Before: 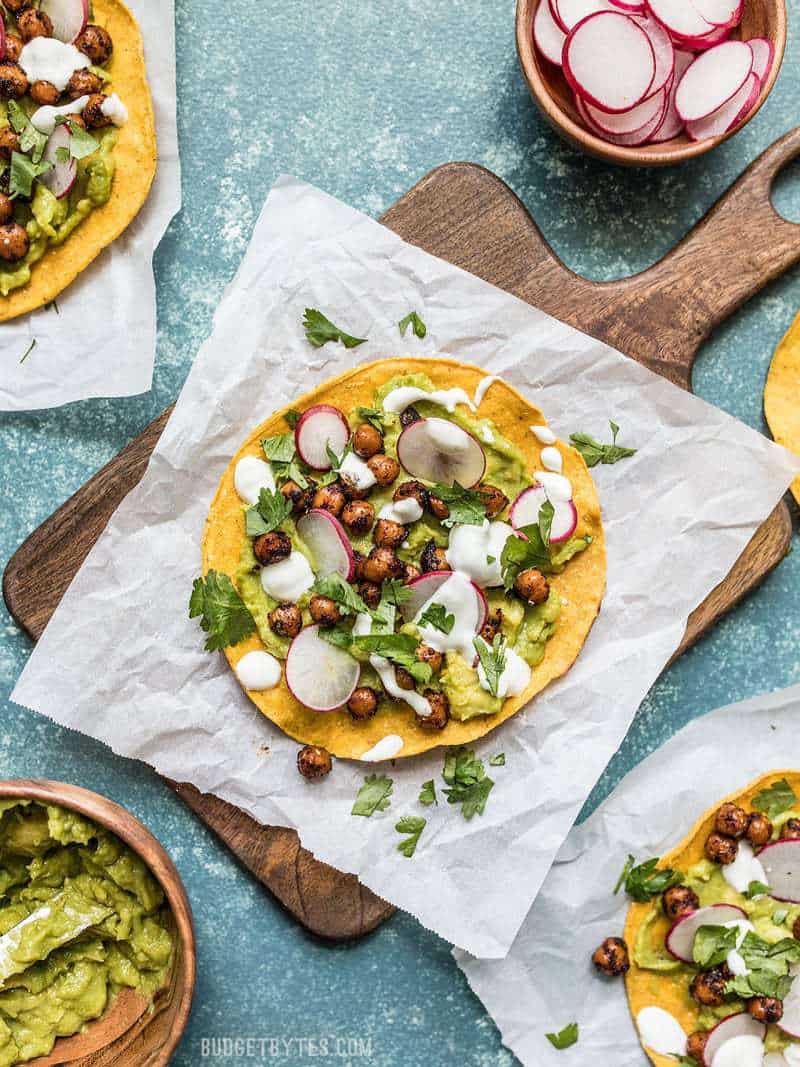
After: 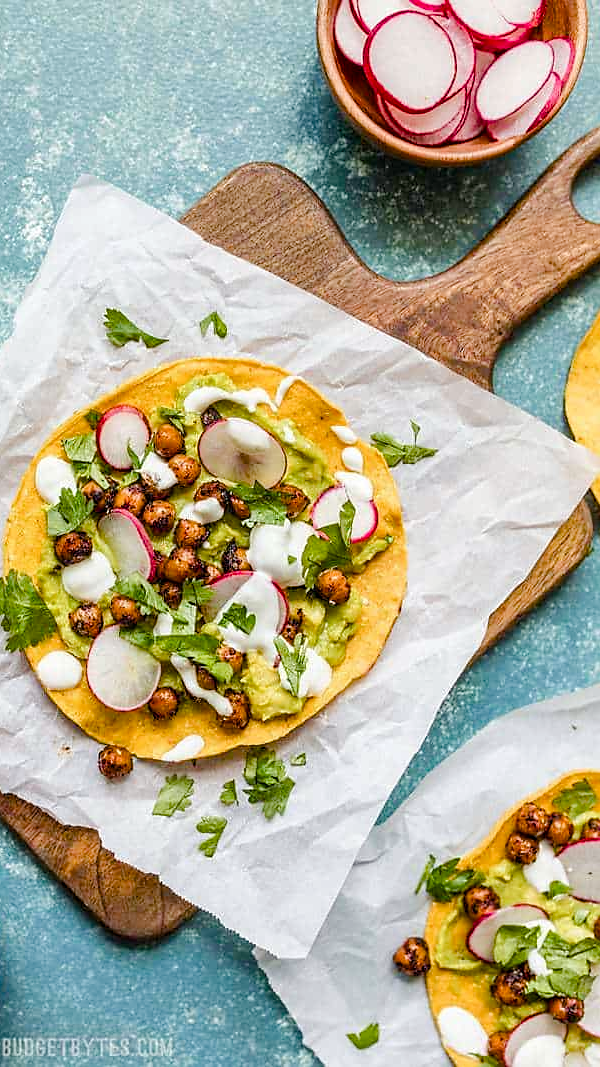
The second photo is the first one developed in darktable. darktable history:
color balance rgb: power › chroma 0.247%, power › hue 60.49°, perceptual saturation grading › global saturation 20%, perceptual saturation grading › highlights -25.231%, perceptual saturation grading › shadows 50.153%, perceptual brilliance grading › mid-tones 11.049%, perceptual brilliance grading › shadows 14.825%
crop and rotate: left 24.996%
sharpen: radius 1.503, amount 0.411, threshold 1.313
